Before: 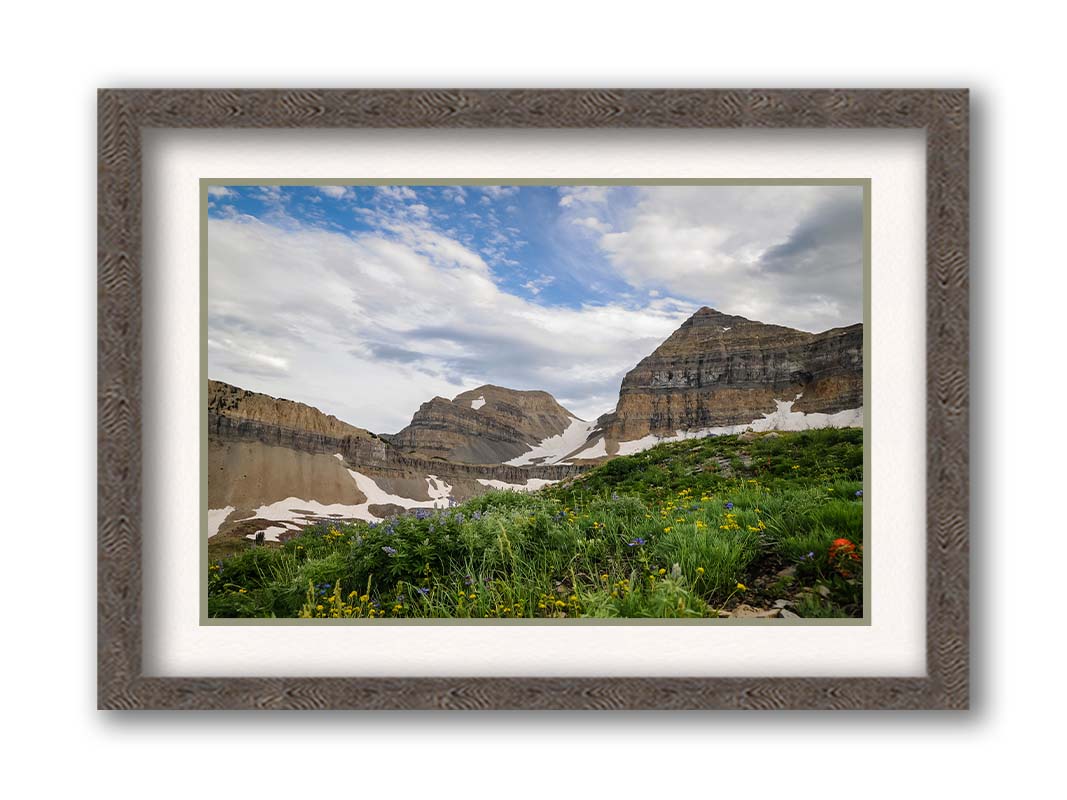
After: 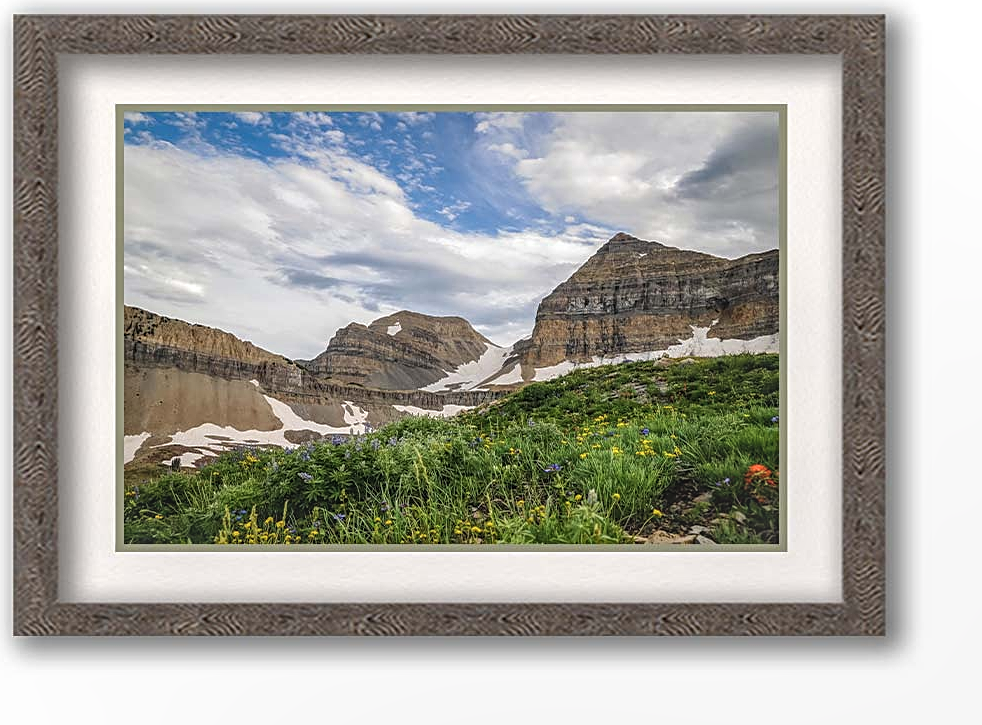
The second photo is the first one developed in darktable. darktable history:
sharpen: radius 1.938
local contrast: highlights 2%, shadows 1%, detail 133%
crop and rotate: left 7.884%, top 9.267%
exposure: black level correction -0.003, exposure 0.033 EV, compensate highlight preservation false
